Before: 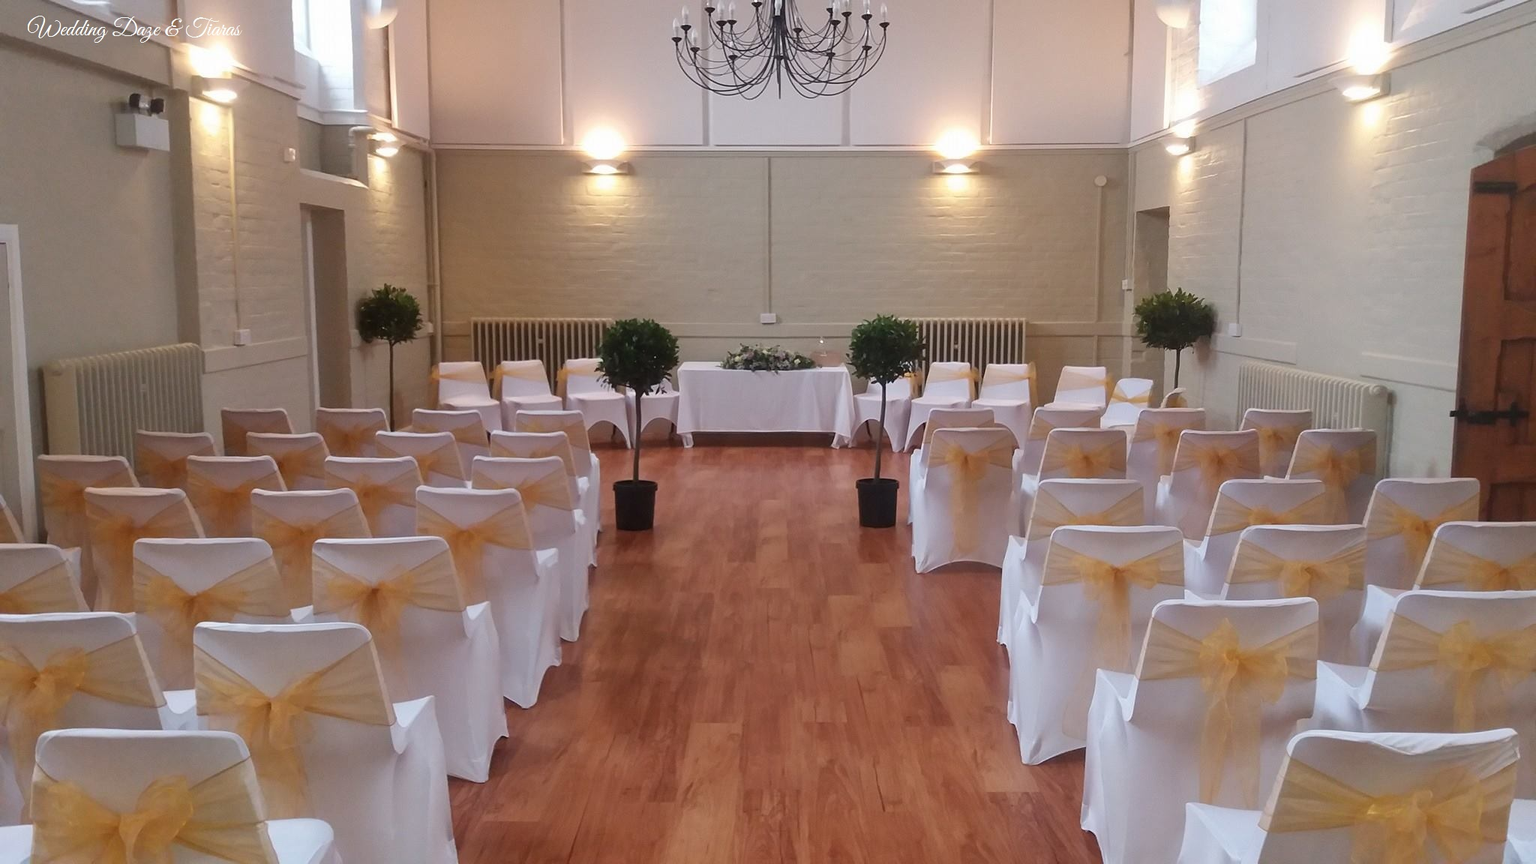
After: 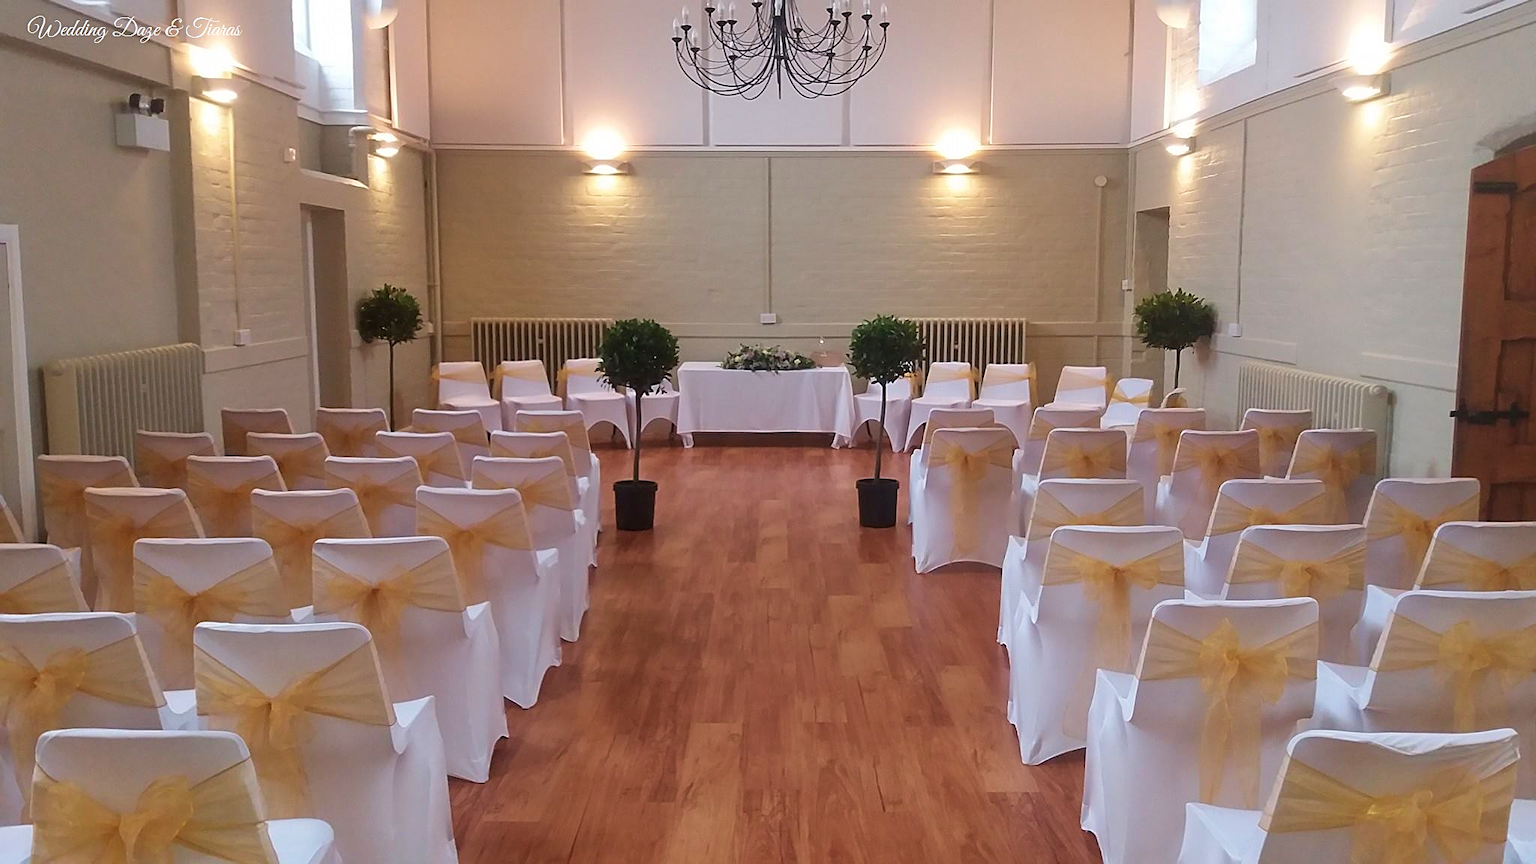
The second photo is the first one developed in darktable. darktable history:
sharpen: on, module defaults
exposure: exposure 0.014 EV, compensate highlight preservation false
velvia: on, module defaults
